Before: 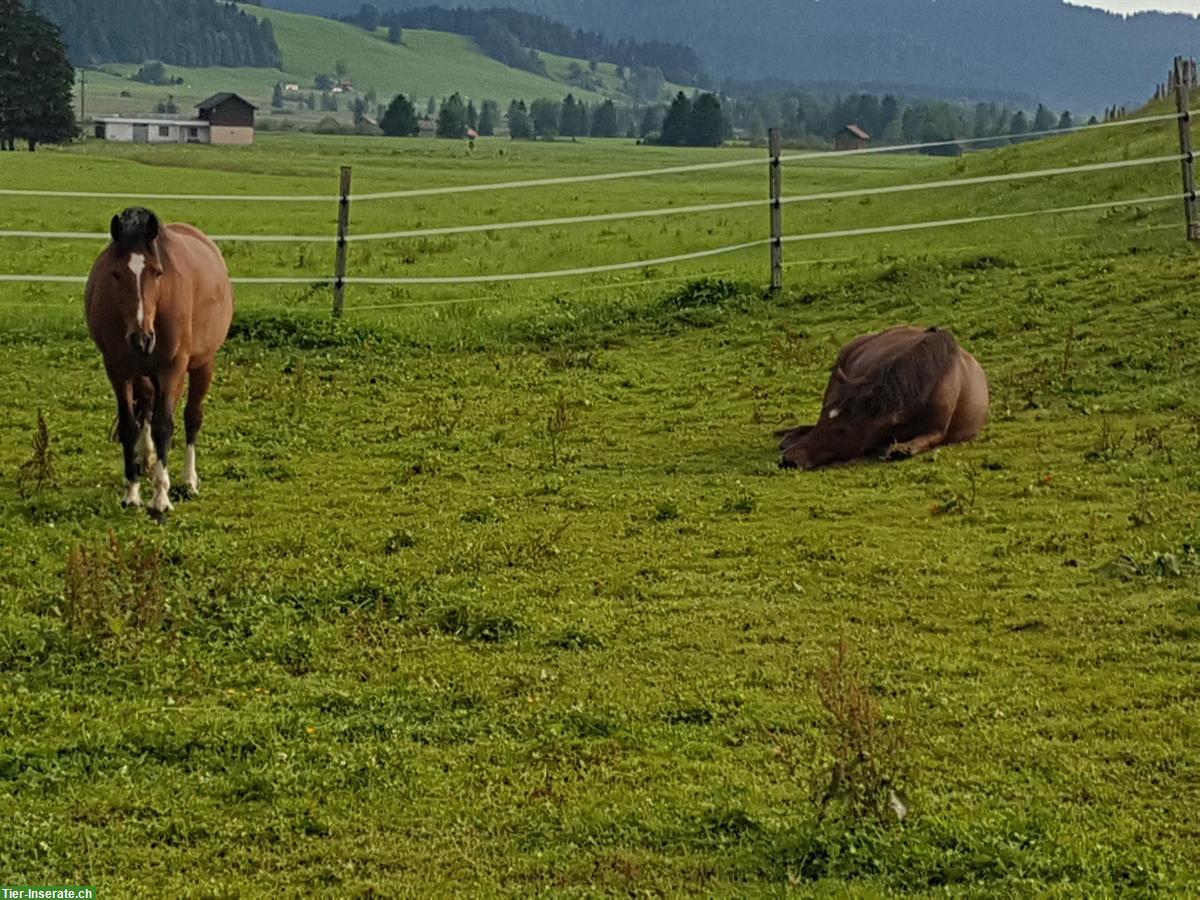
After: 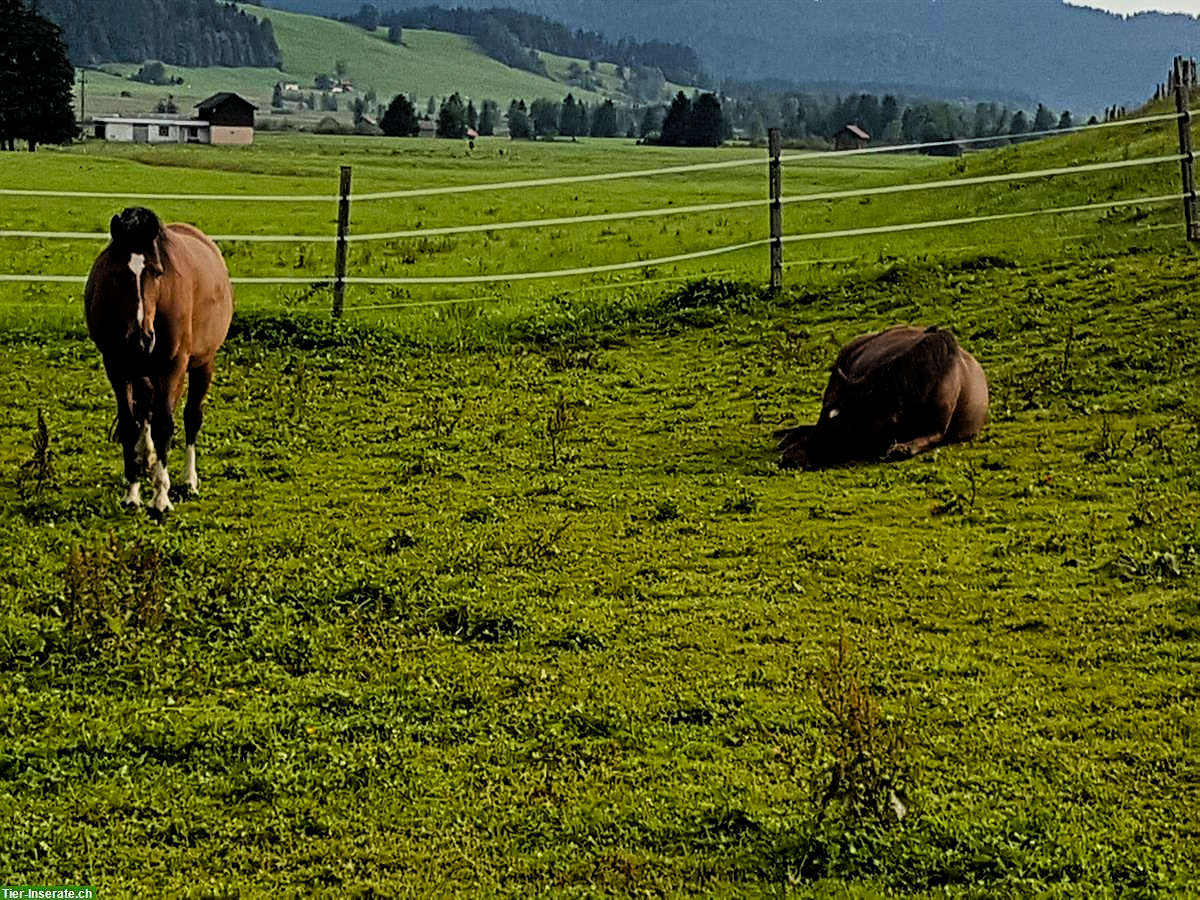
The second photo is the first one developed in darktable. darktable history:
filmic rgb: black relative exposure -5 EV, hardness 2.88, contrast 1.4
color balance: contrast 6.48%, output saturation 113.3%
sharpen: on, module defaults
